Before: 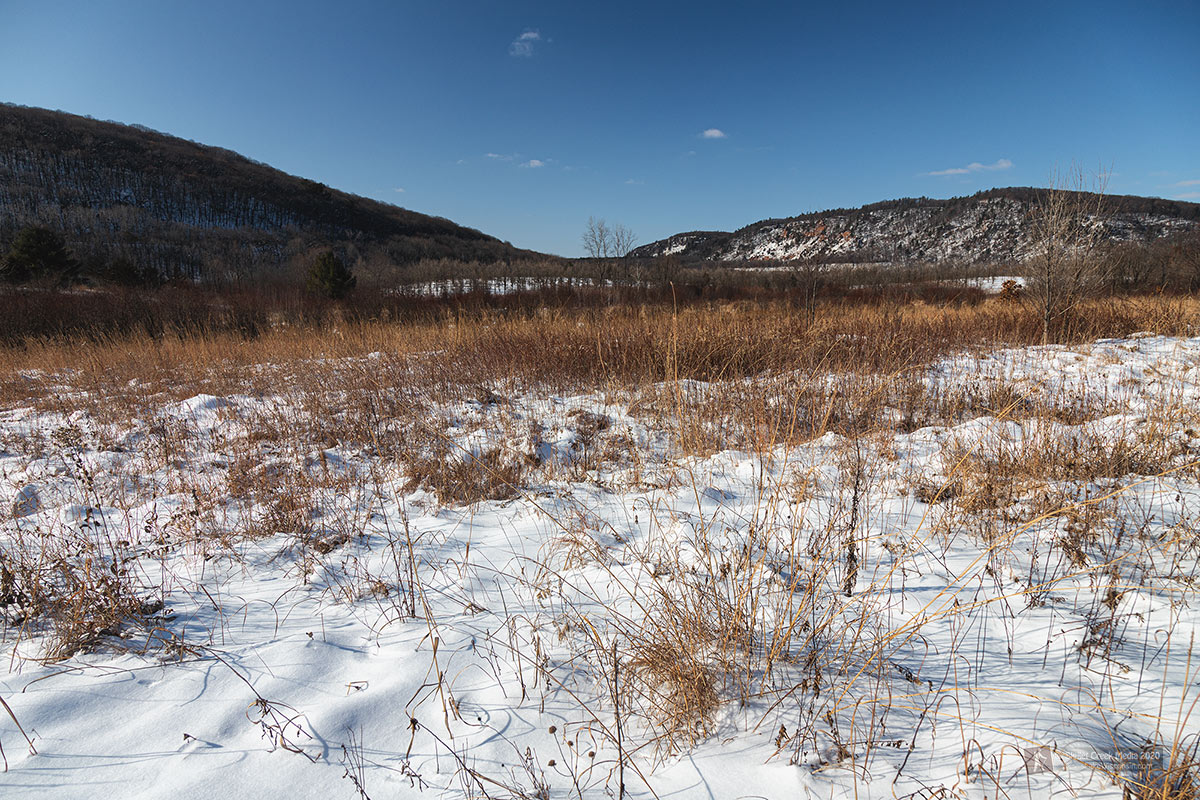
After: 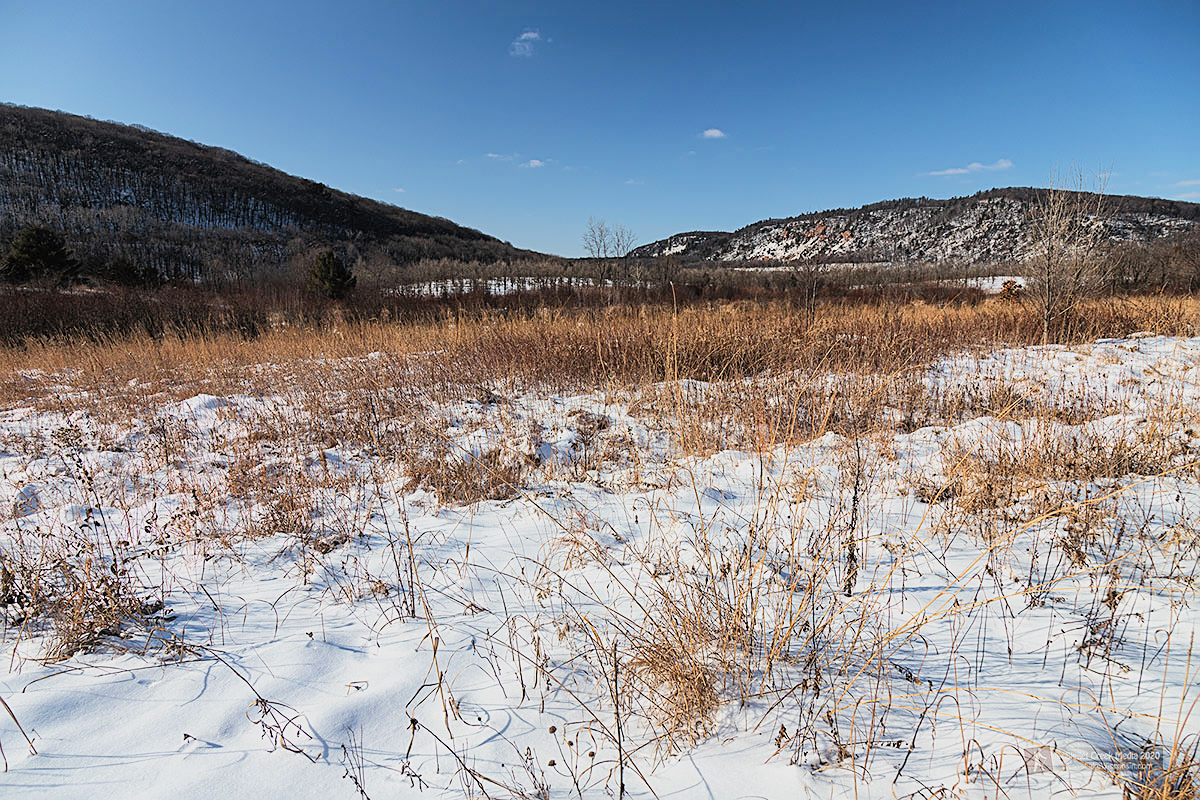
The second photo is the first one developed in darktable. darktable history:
sharpen: on, module defaults
filmic rgb: black relative exposure -7.65 EV, white relative exposure 4.56 EV, hardness 3.61, color science v6 (2022)
exposure: black level correction 0, exposure 0.699 EV, compensate exposure bias true, compensate highlight preservation false
